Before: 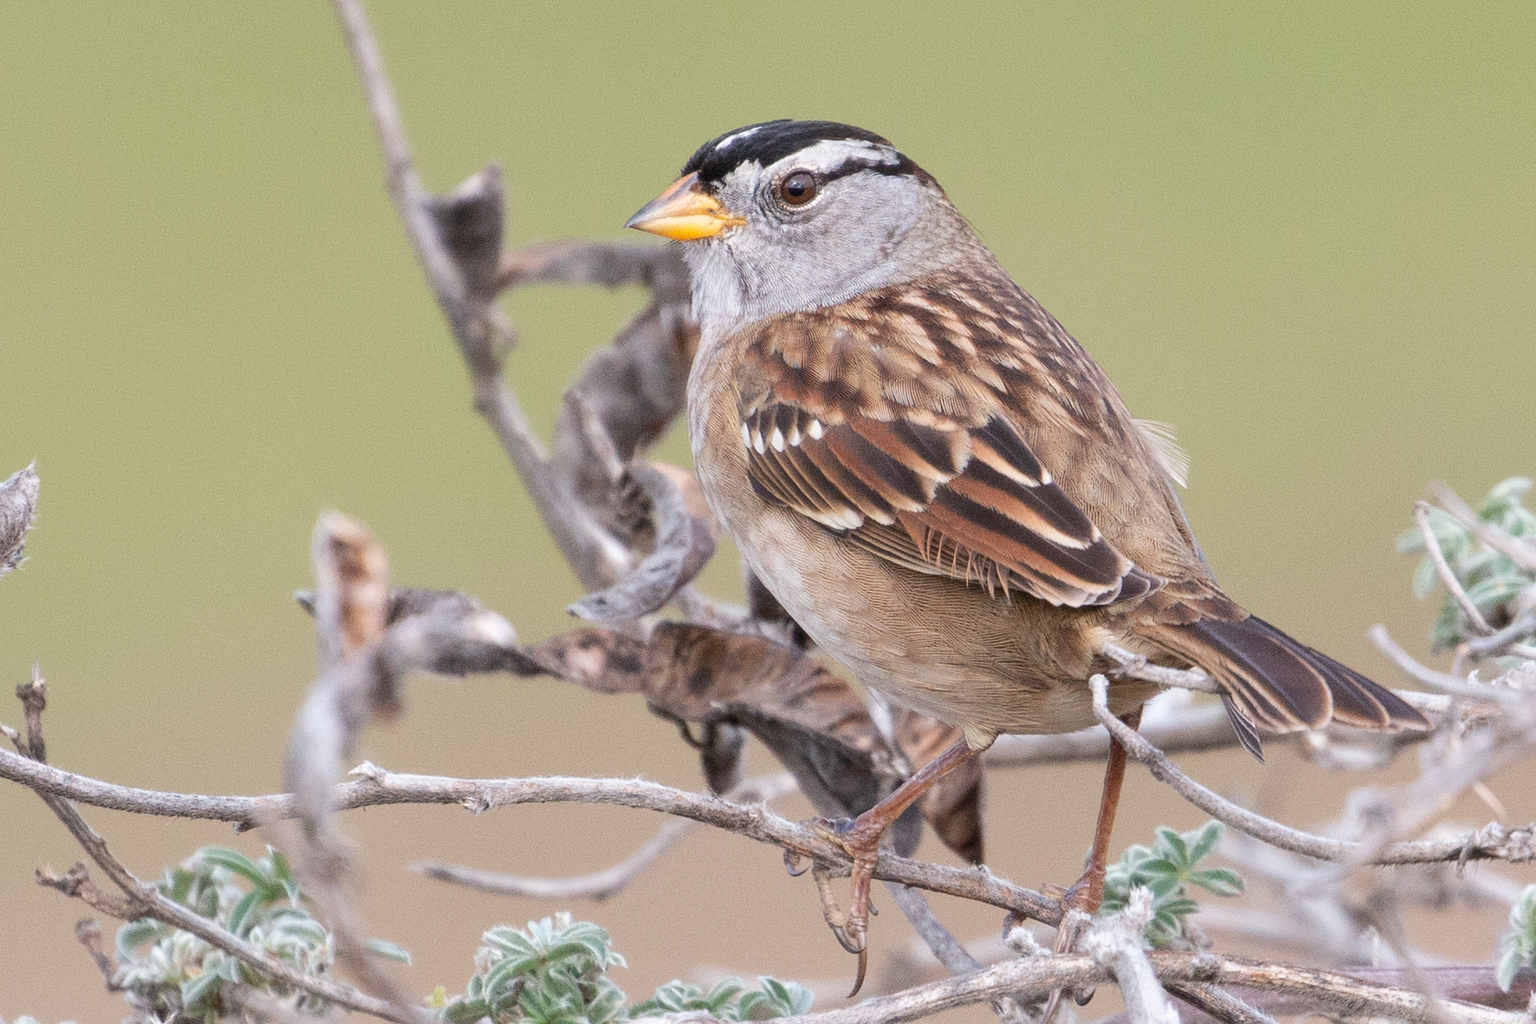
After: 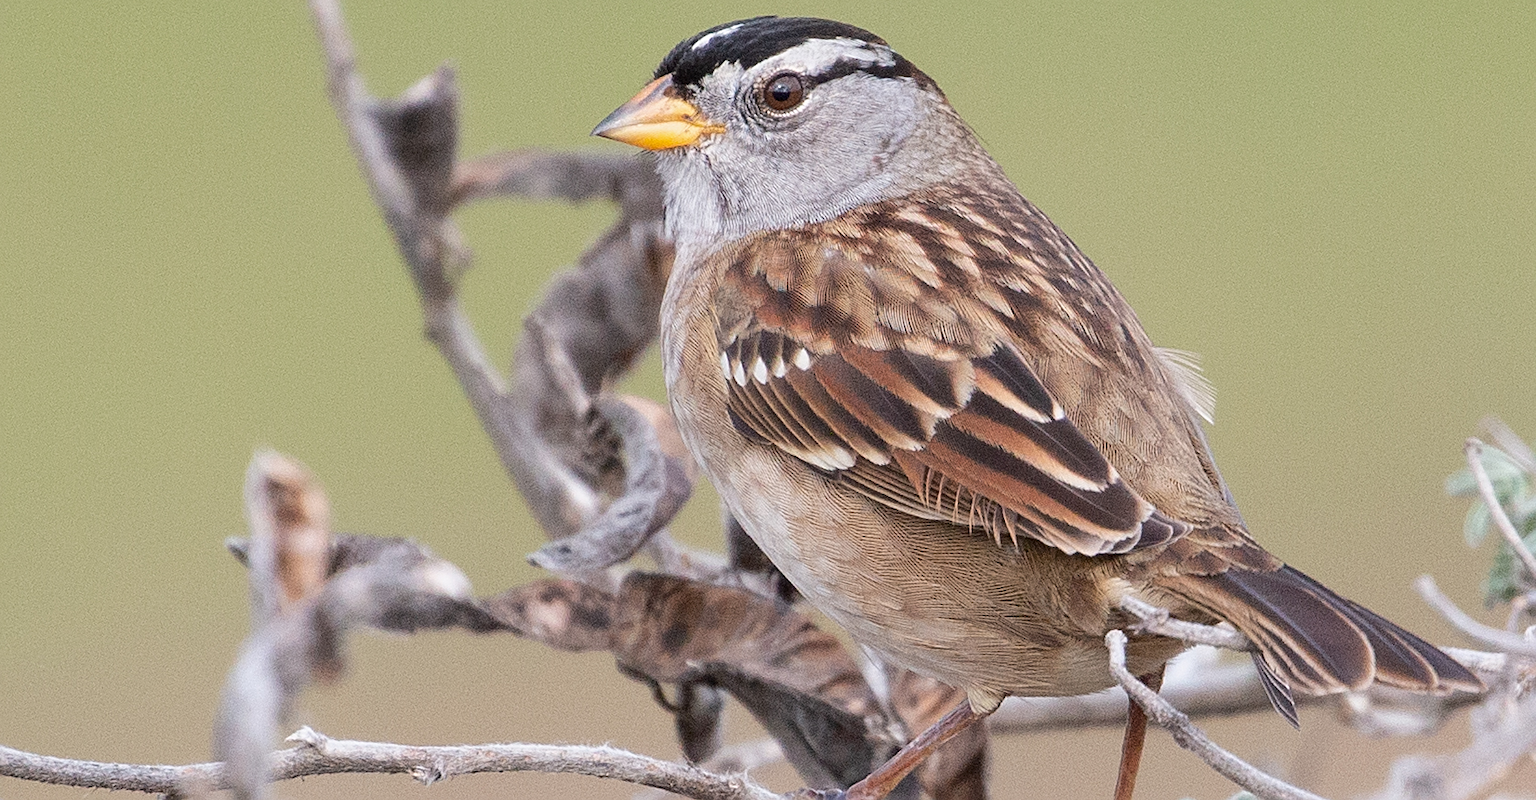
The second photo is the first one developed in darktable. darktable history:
crop: left 5.956%, top 10.274%, right 3.719%, bottom 19.092%
exposure: exposure -0.069 EV, compensate highlight preservation false
sharpen: on, module defaults
